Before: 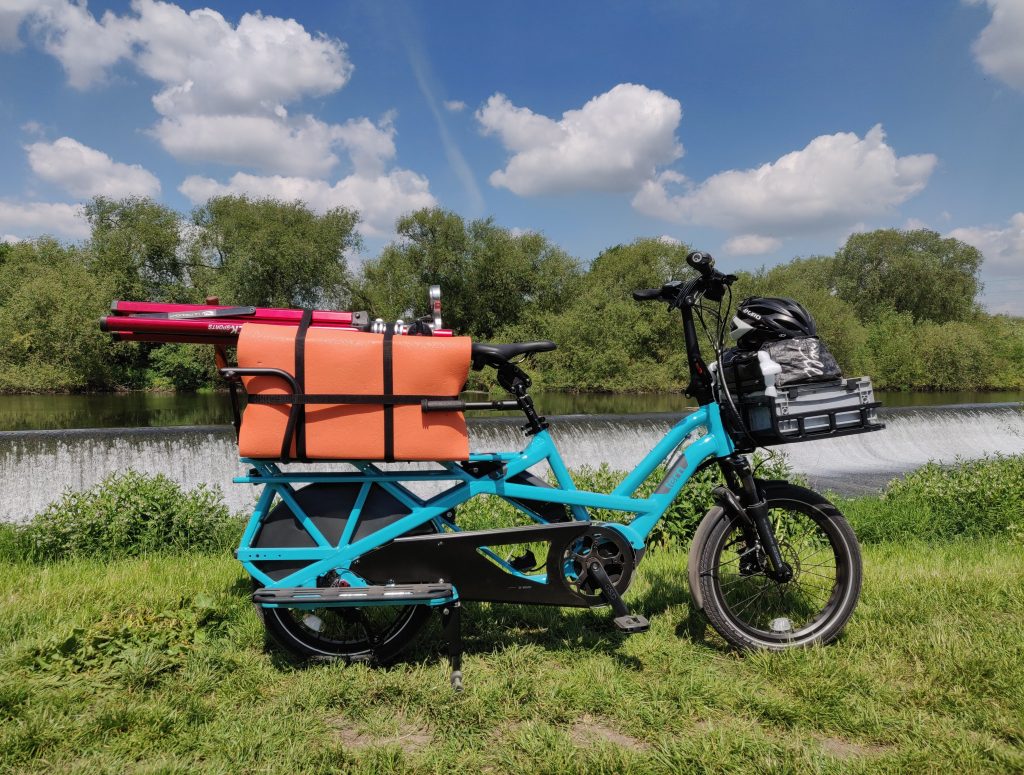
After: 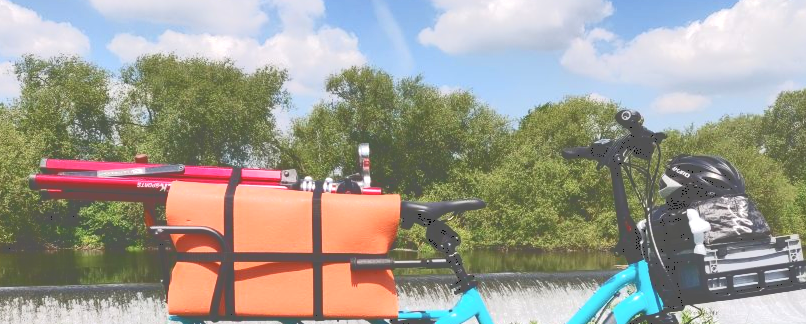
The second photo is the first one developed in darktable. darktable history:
crop: left 6.941%, top 18.363%, right 14.338%, bottom 39.826%
tone curve: curves: ch0 [(0, 0) (0.003, 0.345) (0.011, 0.345) (0.025, 0.345) (0.044, 0.349) (0.069, 0.353) (0.1, 0.356) (0.136, 0.359) (0.177, 0.366) (0.224, 0.378) (0.277, 0.398) (0.335, 0.429) (0.399, 0.476) (0.468, 0.545) (0.543, 0.624) (0.623, 0.721) (0.709, 0.811) (0.801, 0.876) (0.898, 0.913) (1, 1)], color space Lab, independent channels, preserve colors none
exposure: exposure 0.496 EV, compensate highlight preservation false
